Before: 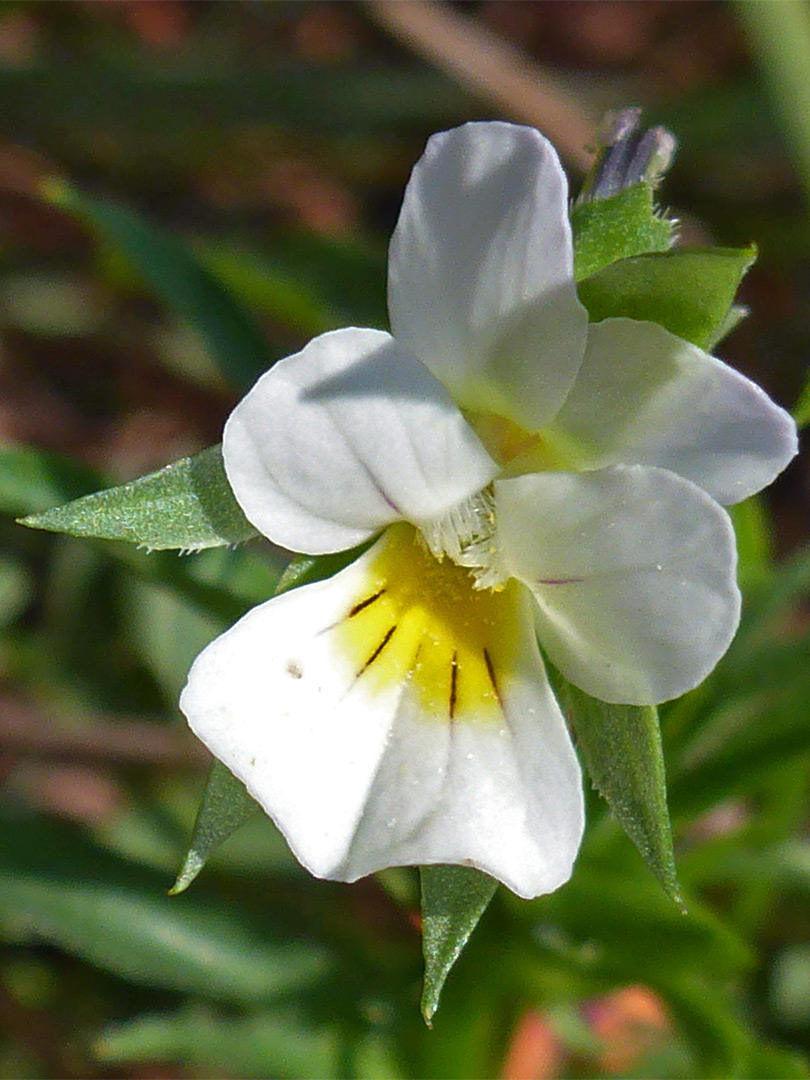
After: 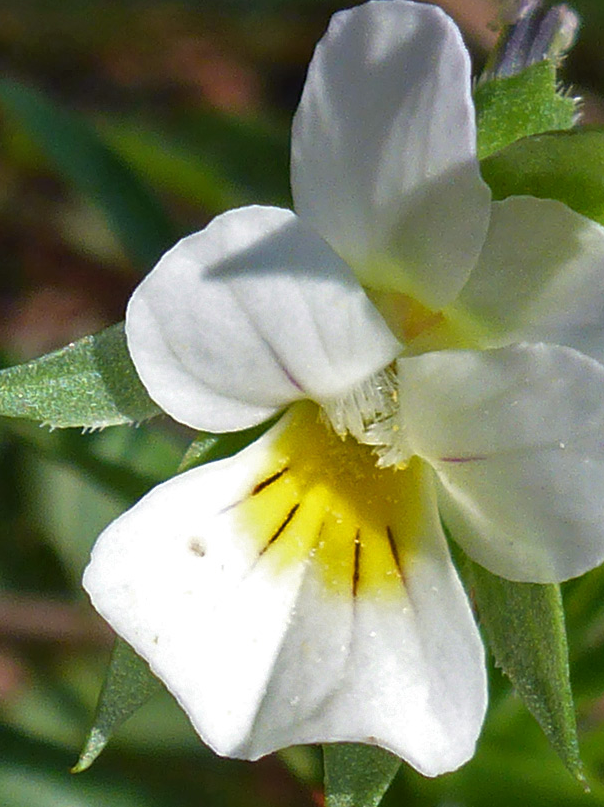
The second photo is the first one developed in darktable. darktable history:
crop and rotate: left 12.052%, top 11.355%, right 13.353%, bottom 13.856%
